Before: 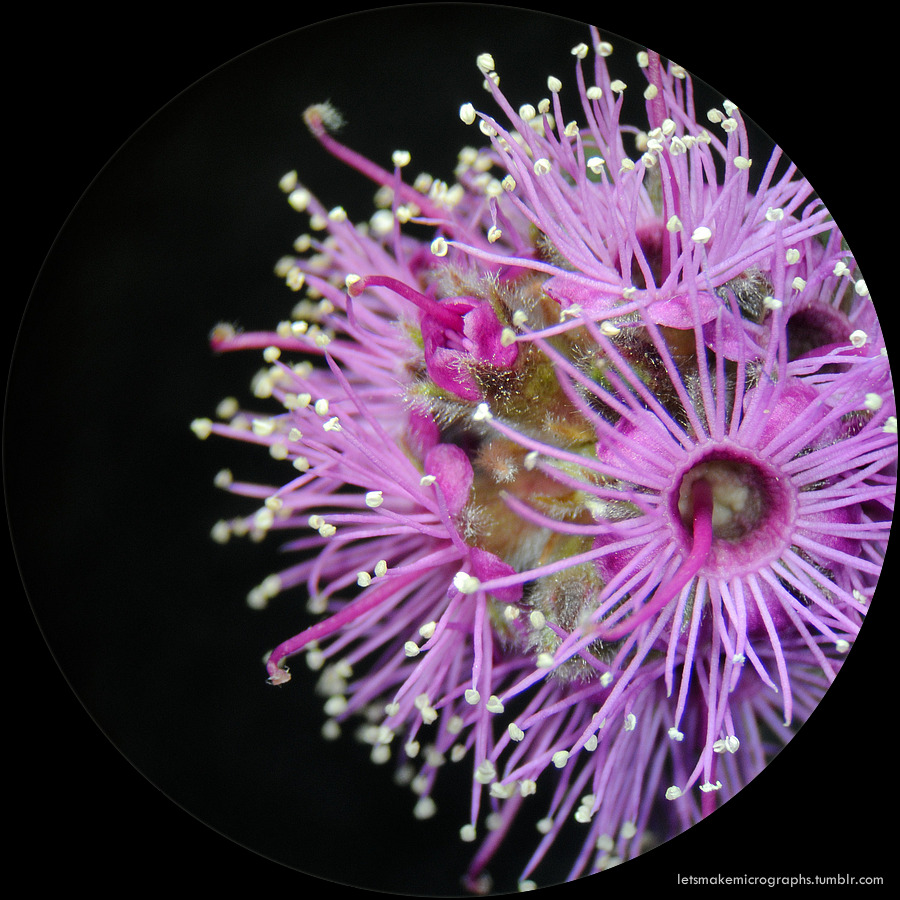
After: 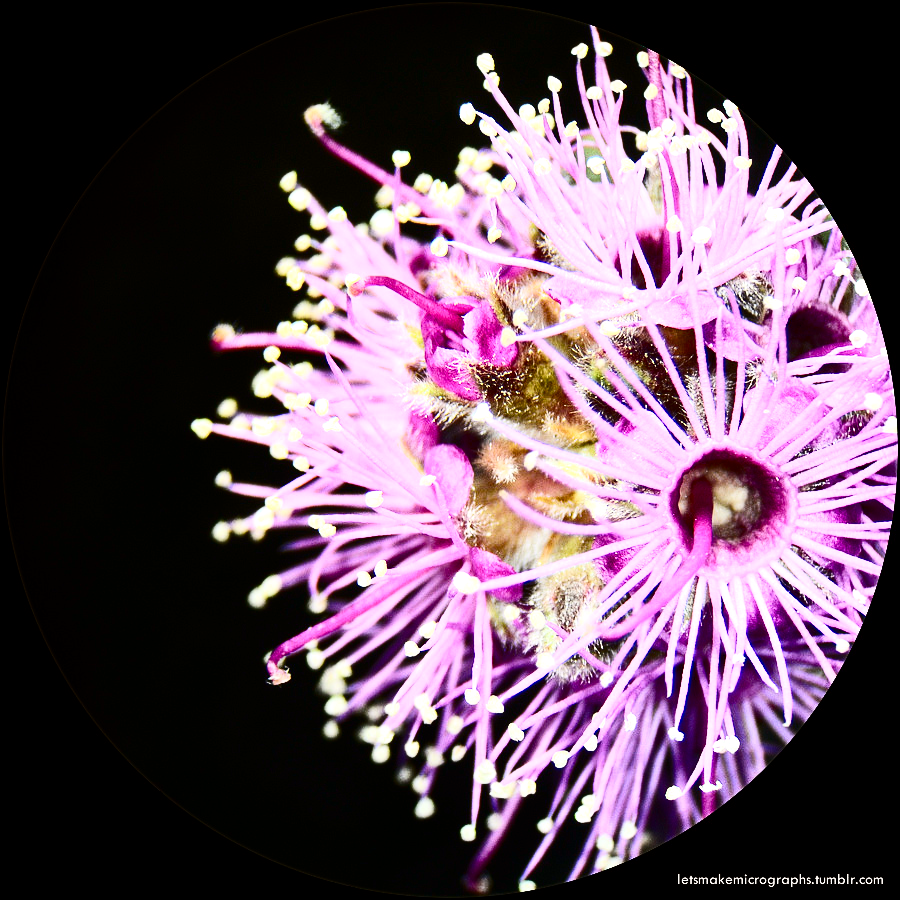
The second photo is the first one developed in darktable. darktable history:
color balance rgb: power › chroma 0.699%, power › hue 60°, highlights gain › chroma 0.191%, highlights gain › hue 331.35°, perceptual saturation grading › global saturation 20%, perceptual saturation grading › highlights -49.466%, perceptual saturation grading › shadows 24.649%, perceptual brilliance grading › global brilliance 30.253%
contrast brightness saturation: contrast 0.5, saturation -0.095
